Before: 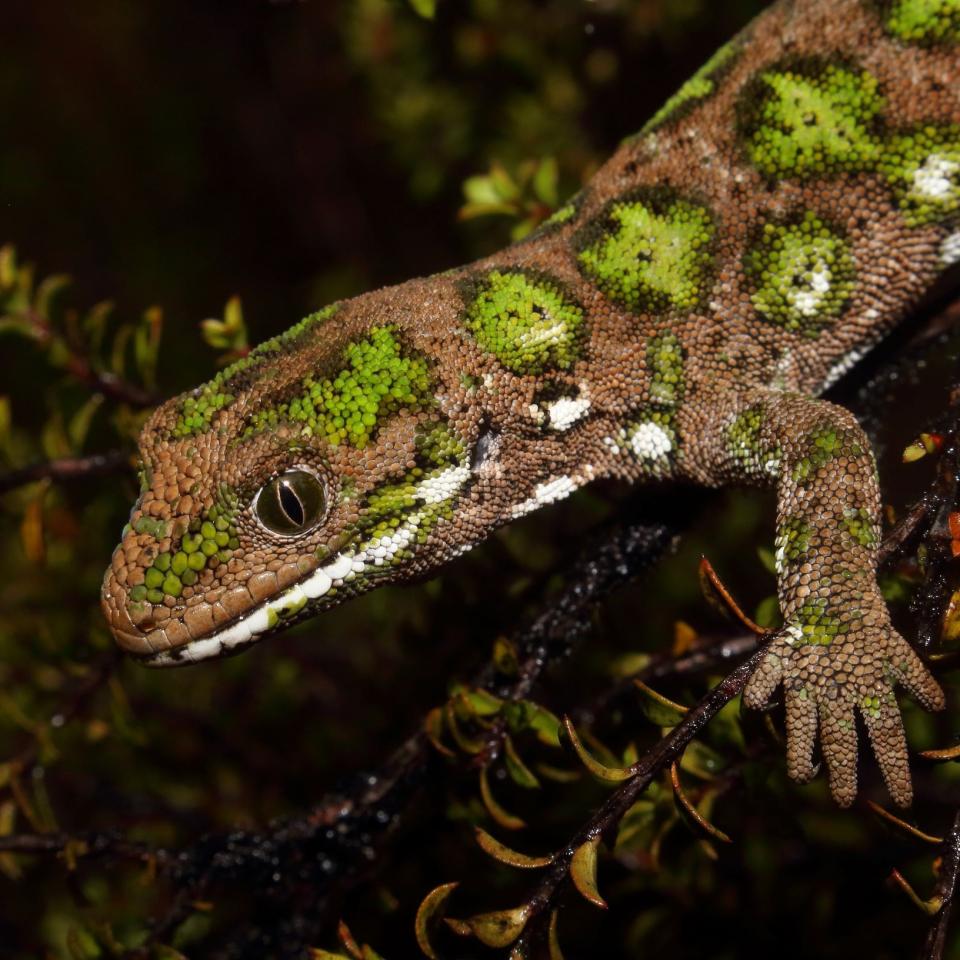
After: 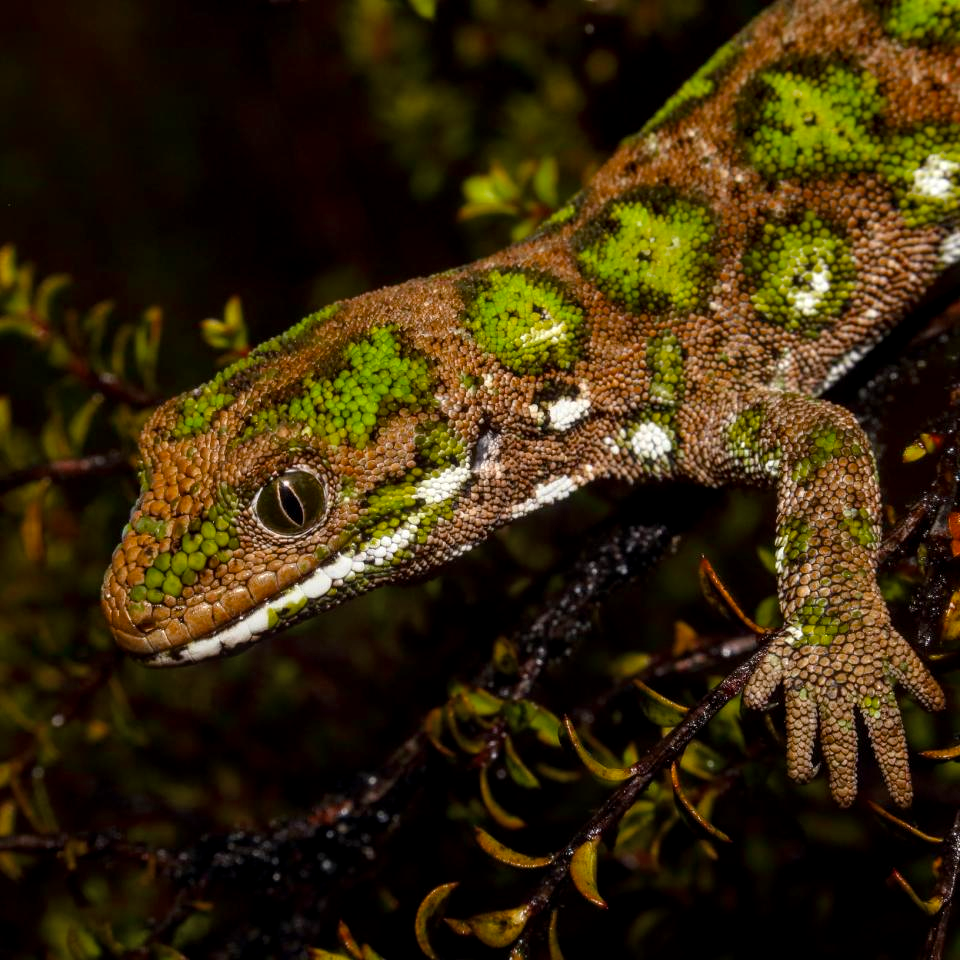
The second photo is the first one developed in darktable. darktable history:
color correction: highlights b* 0.022
local contrast: detail 130%
color balance rgb: perceptual saturation grading › global saturation 19.945%, perceptual brilliance grading › global brilliance 2.928%, perceptual brilliance grading › highlights -3.217%, perceptual brilliance grading › shadows 3.122%, saturation formula JzAzBz (2021)
